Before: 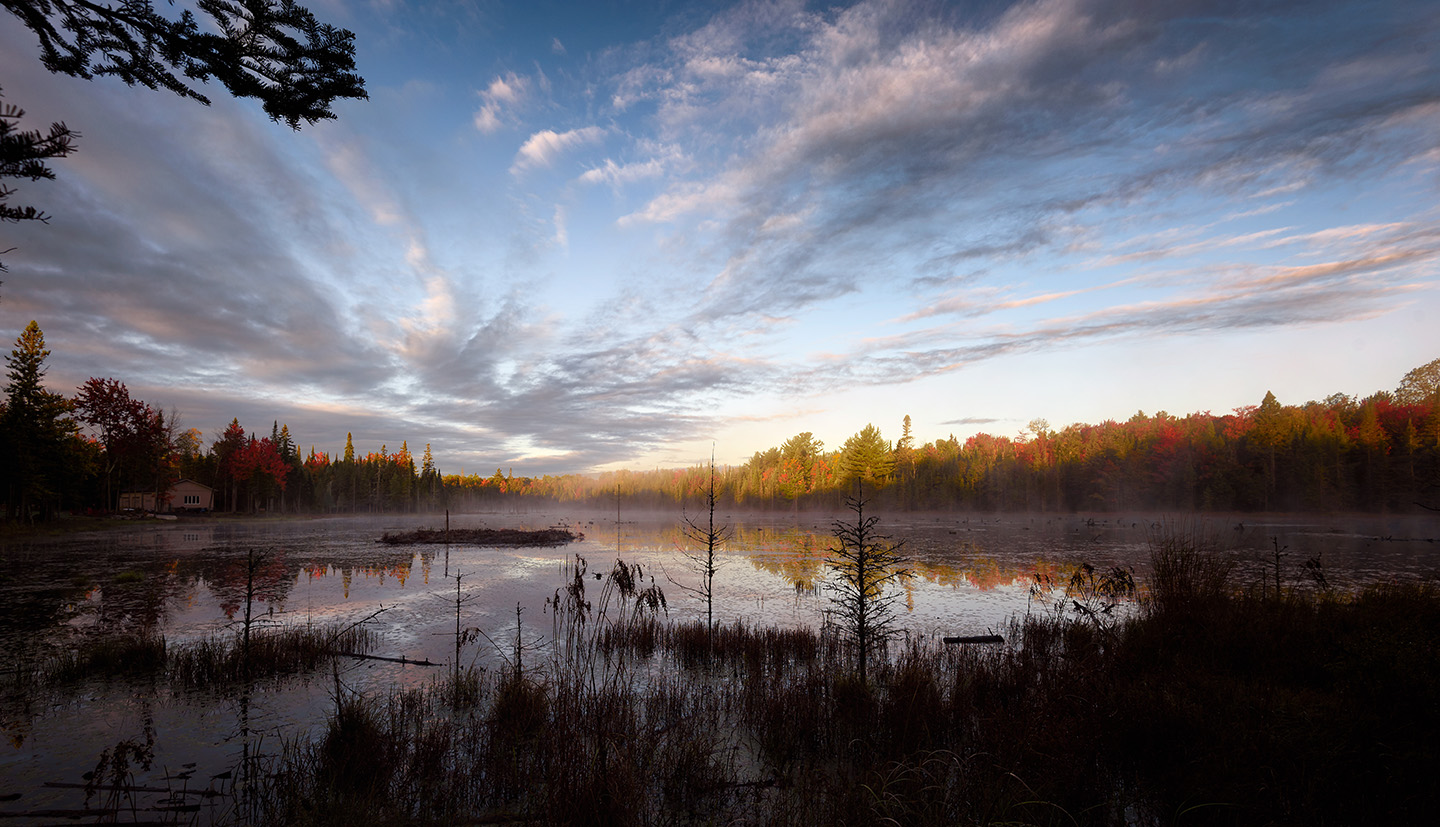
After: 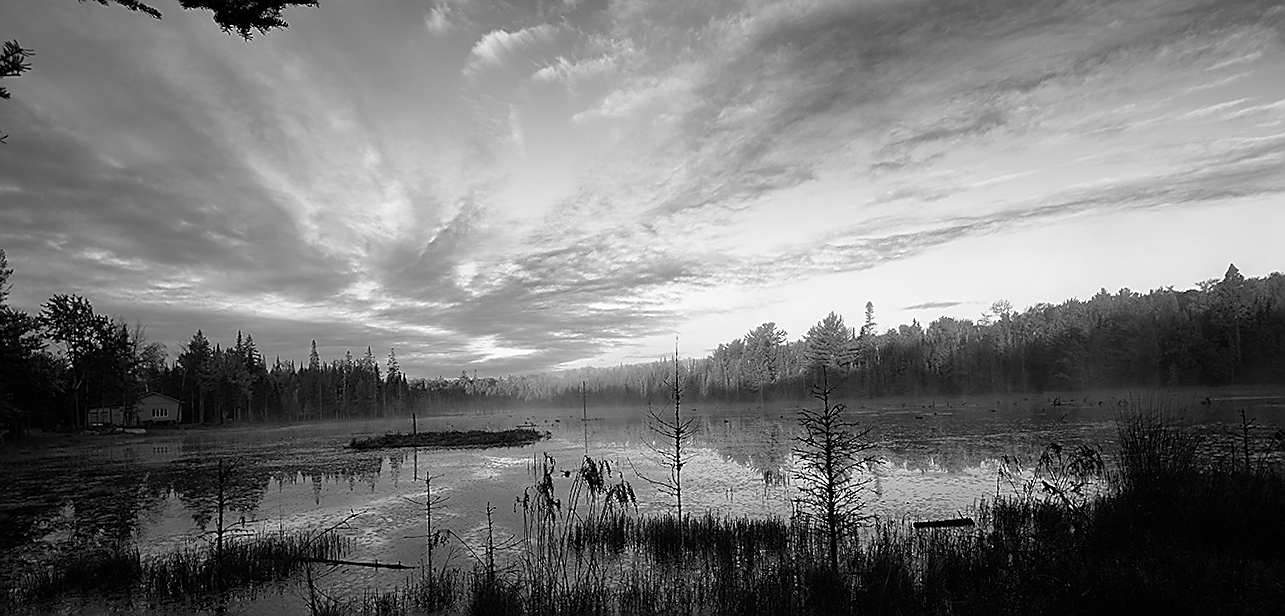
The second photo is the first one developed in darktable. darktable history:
crop and rotate: angle 0.03°, top 11.643%, right 5.651%, bottom 11.189%
sharpen: radius 1.4, amount 1.25, threshold 0.7
monochrome: a 0, b 0, size 0.5, highlights 0.57
rotate and perspective: rotation -2.12°, lens shift (vertical) 0.009, lens shift (horizontal) -0.008, automatic cropping original format, crop left 0.036, crop right 0.964, crop top 0.05, crop bottom 0.959
